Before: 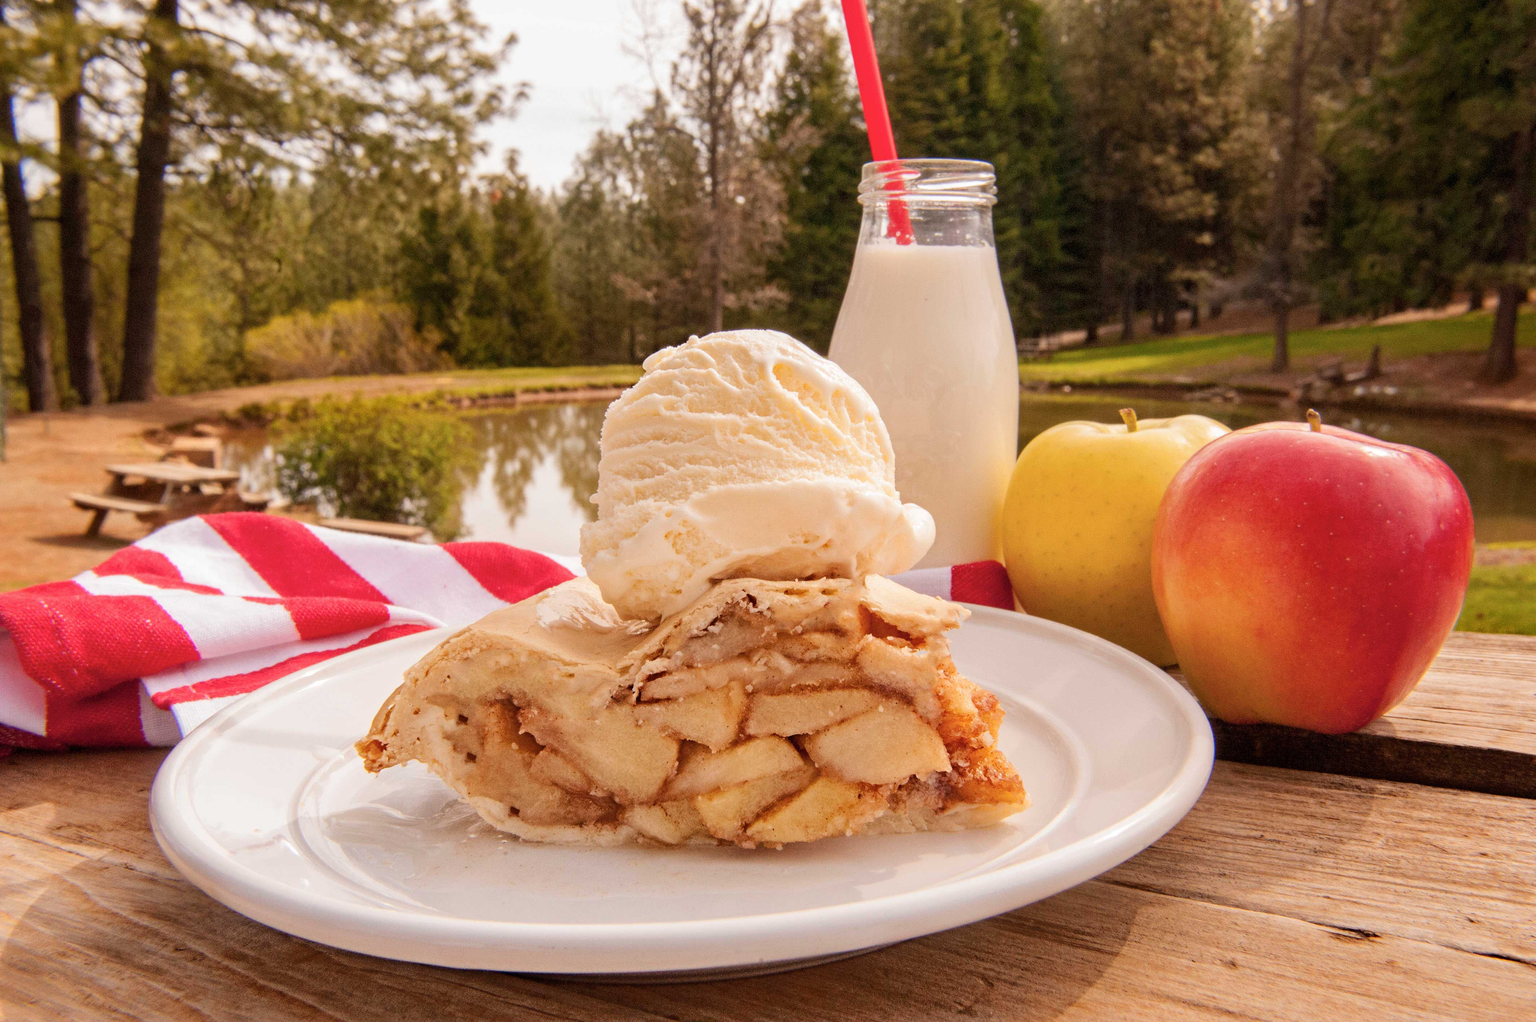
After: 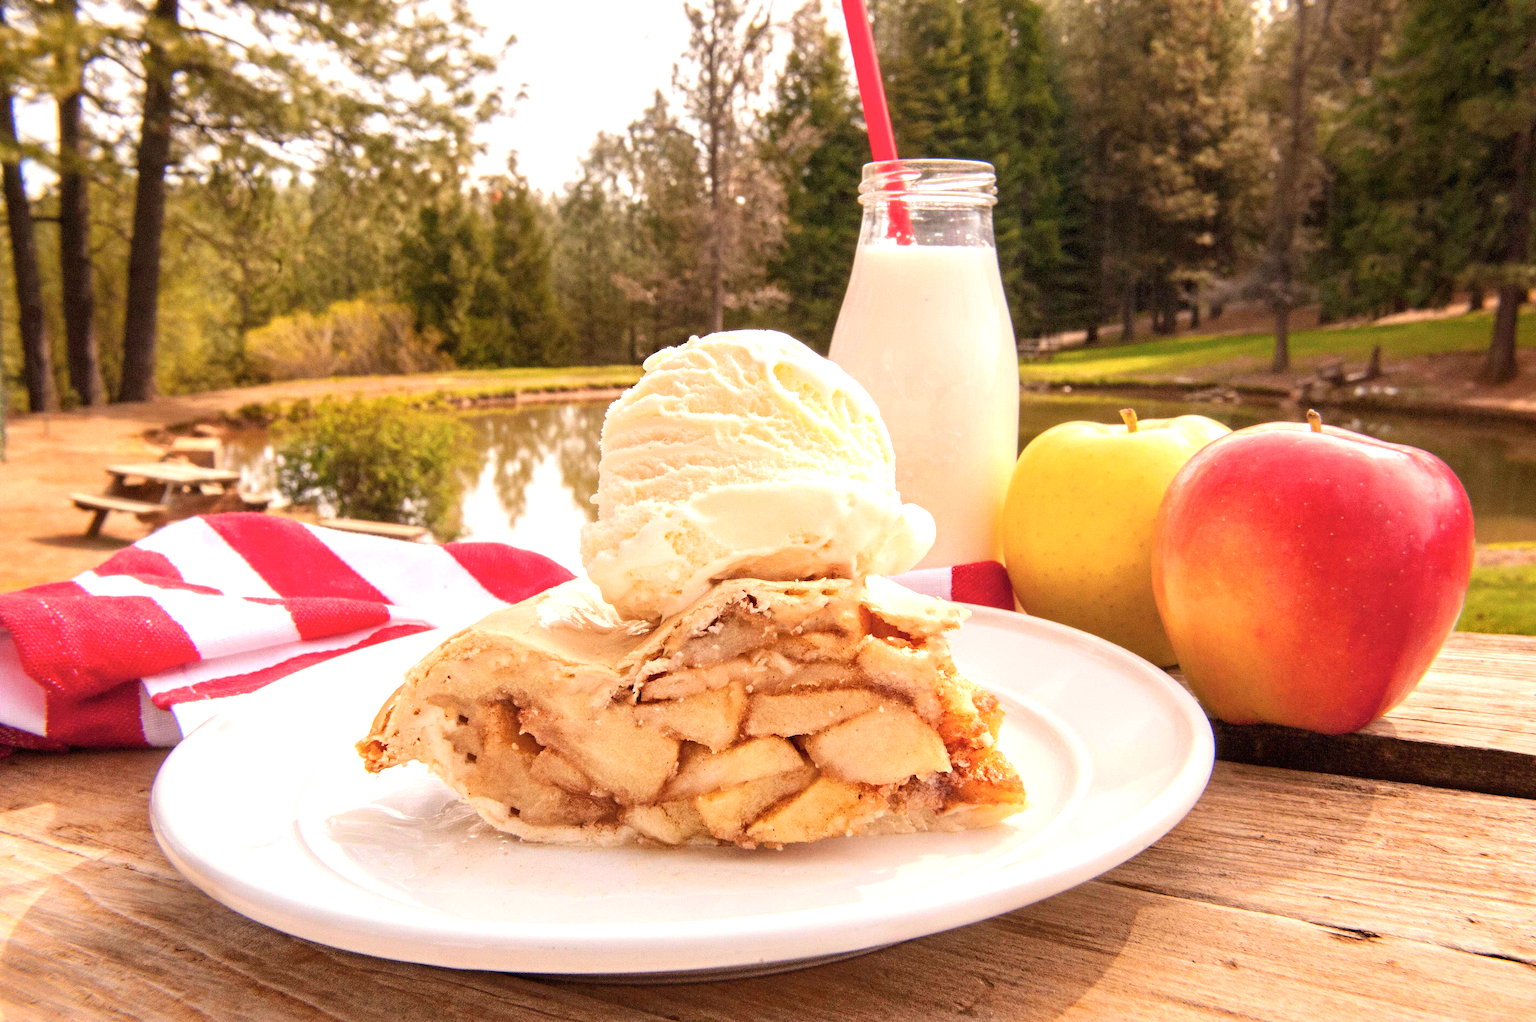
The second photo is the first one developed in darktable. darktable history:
exposure: exposure 0.739 EV, compensate exposure bias true, compensate highlight preservation false
